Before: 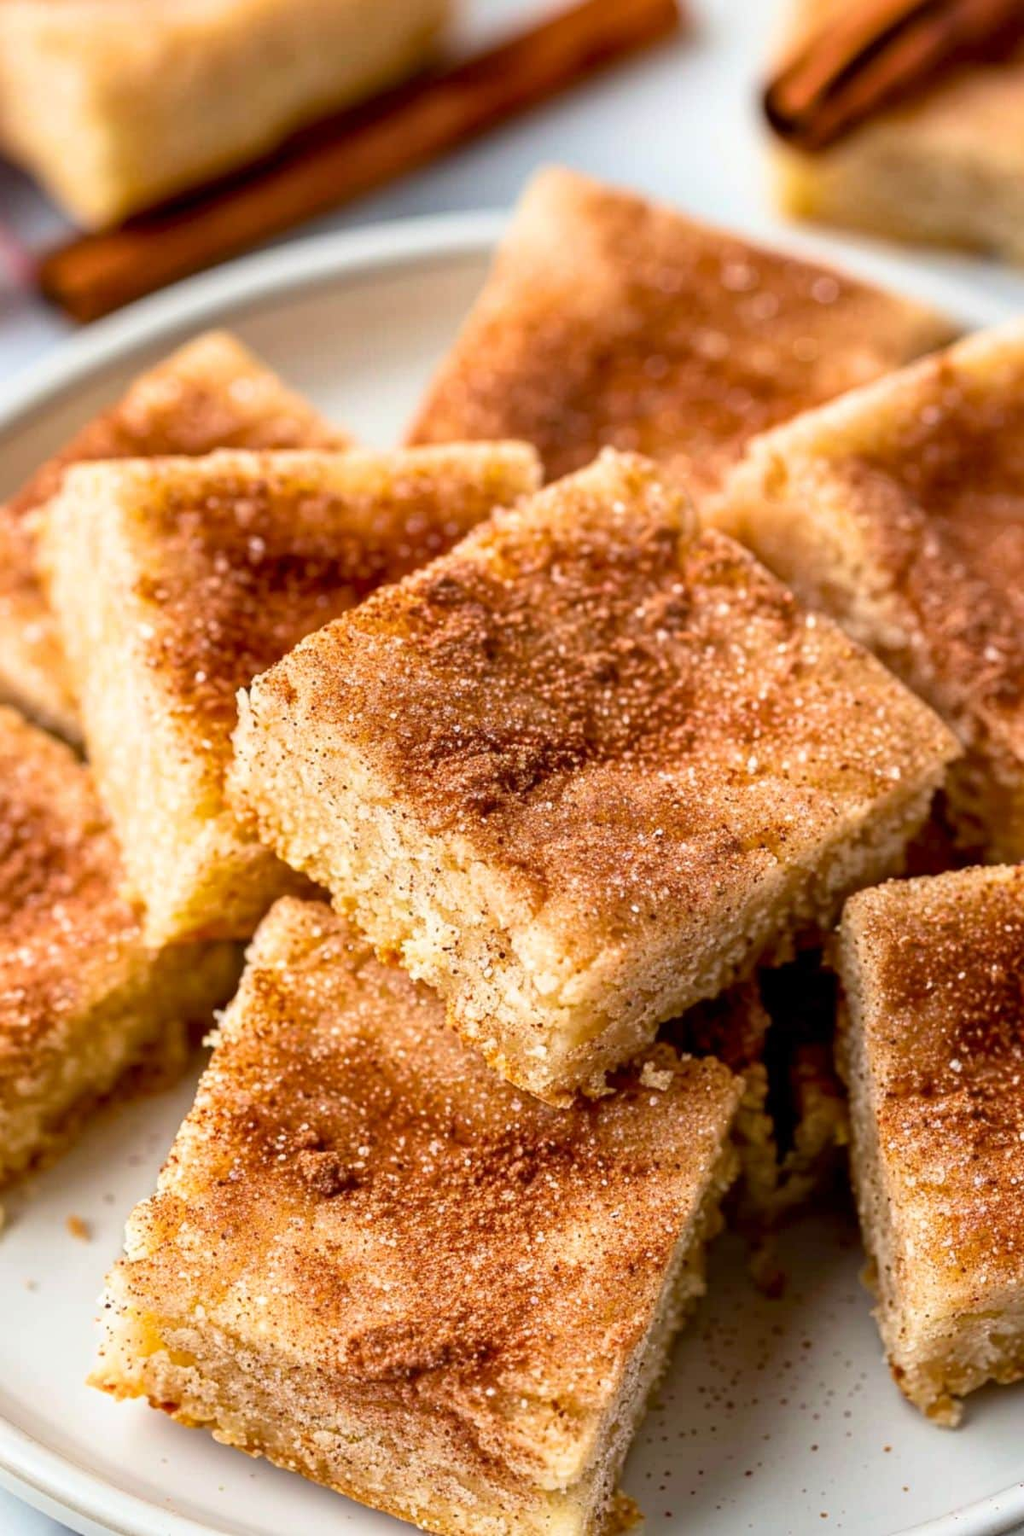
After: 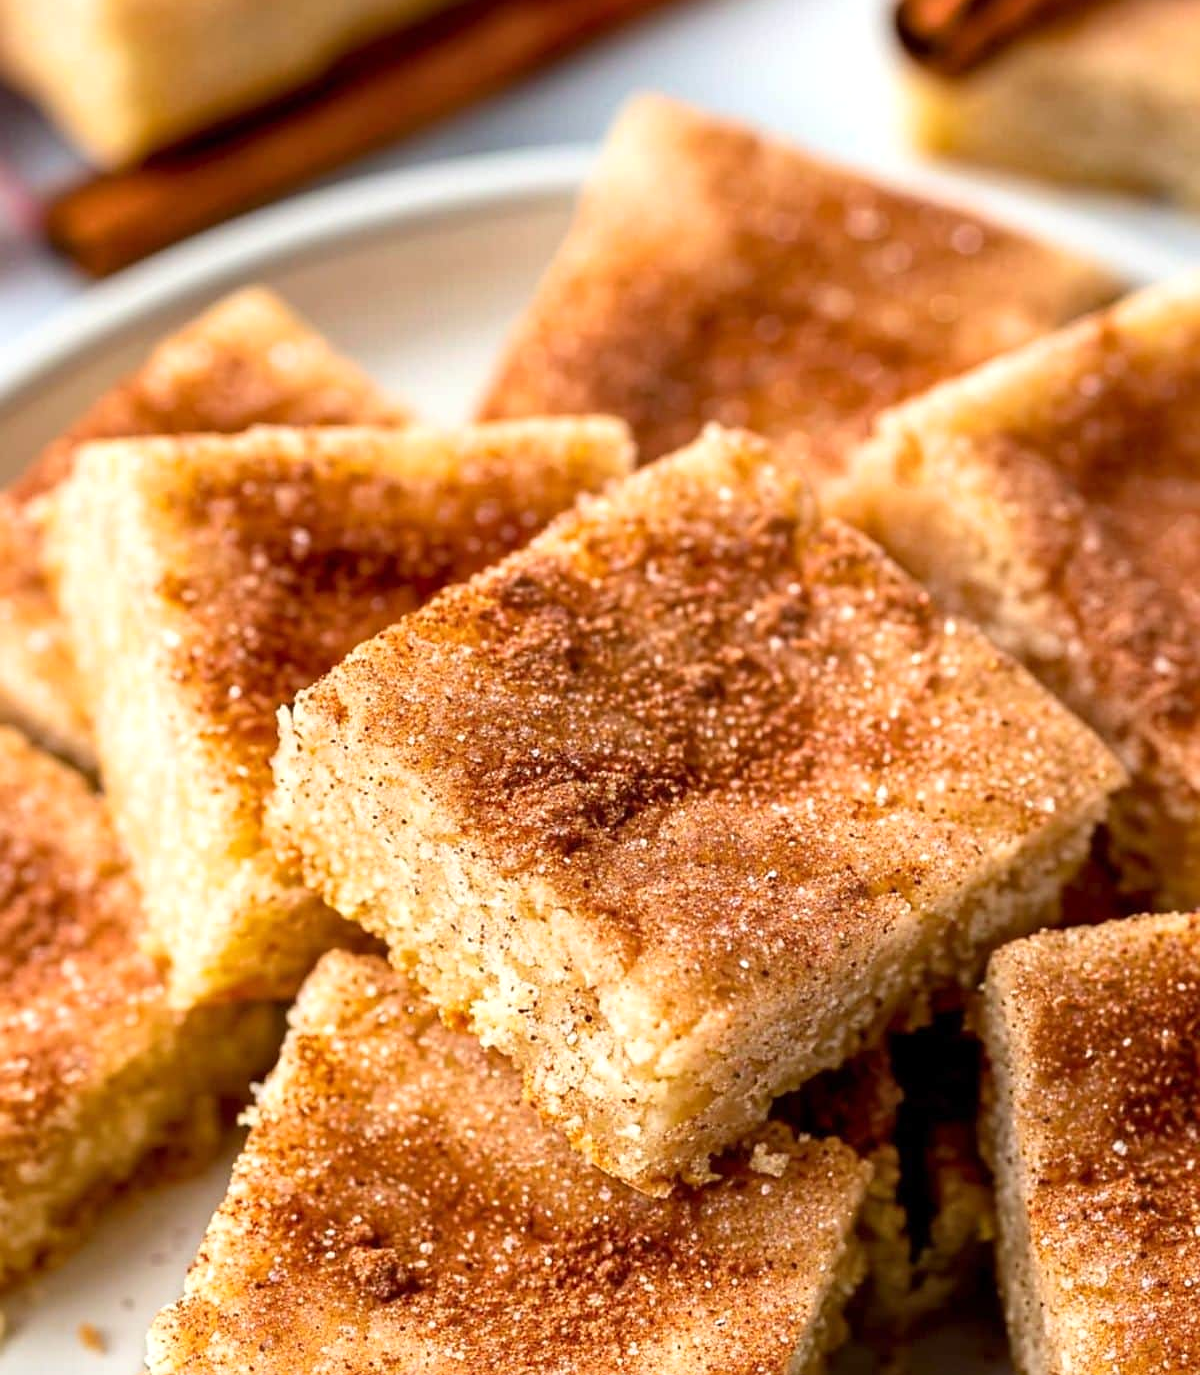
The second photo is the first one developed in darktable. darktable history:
sharpen: radius 1.534, amount 0.369, threshold 1.237
crop: top 5.613%, bottom 17.956%
exposure: exposure 0.176 EV, compensate exposure bias true, compensate highlight preservation false
